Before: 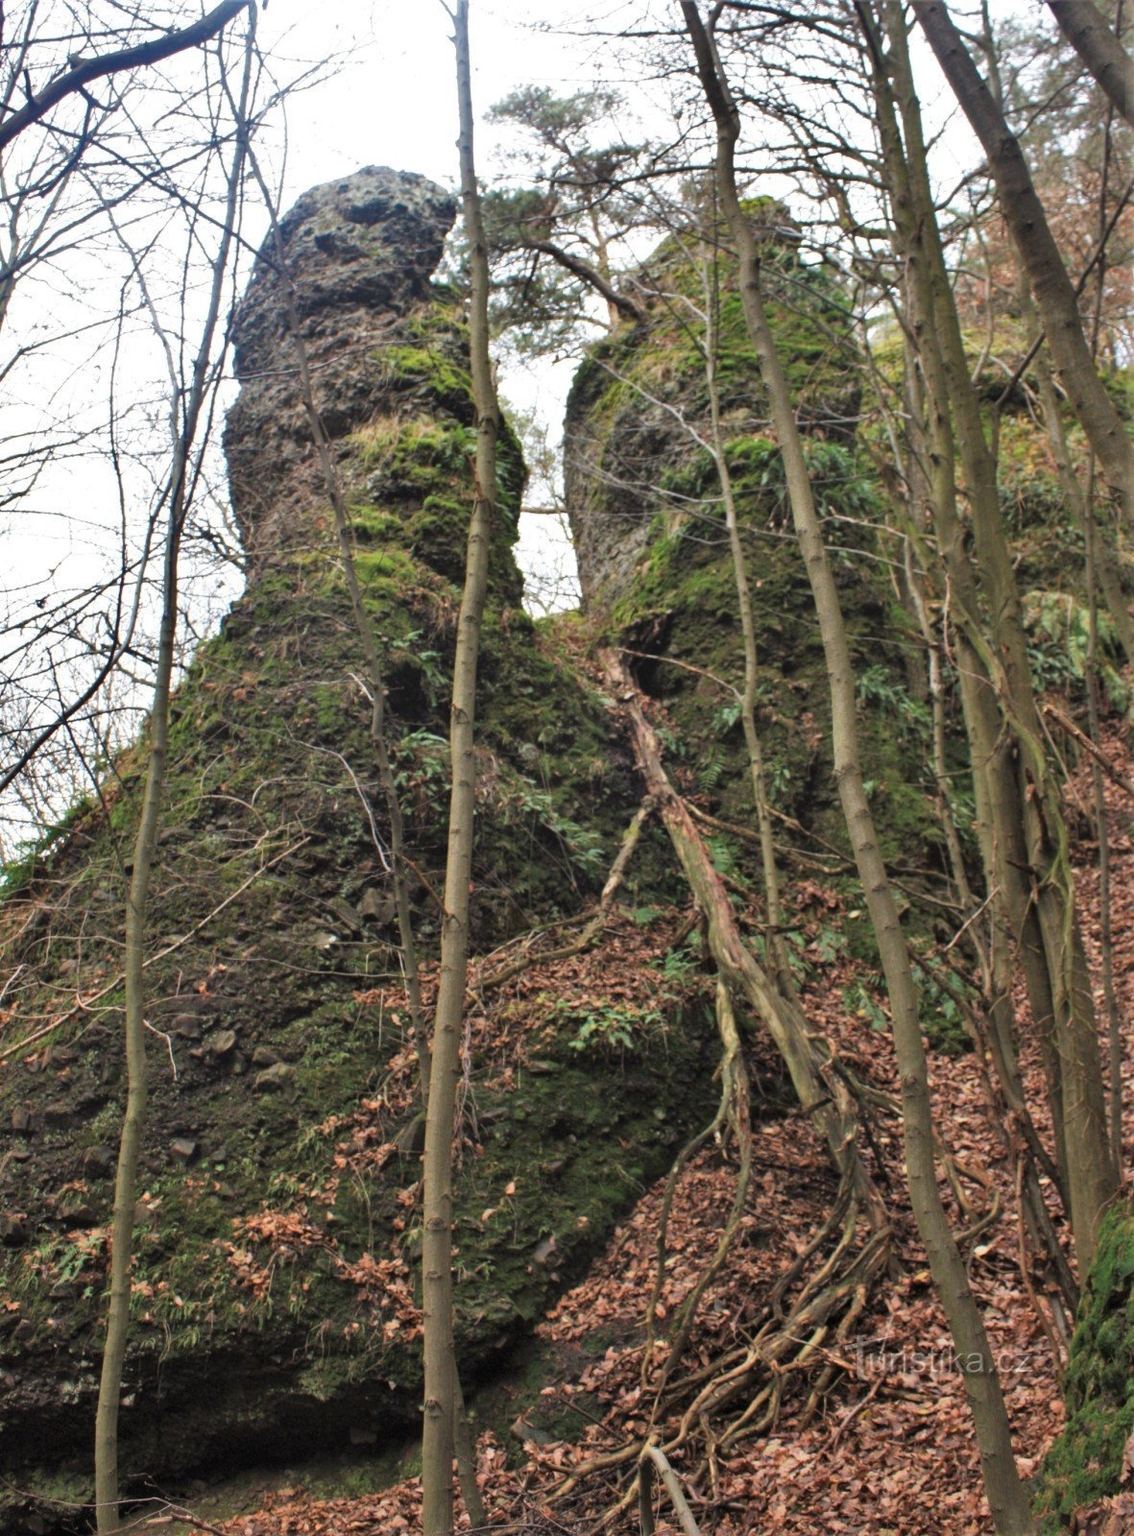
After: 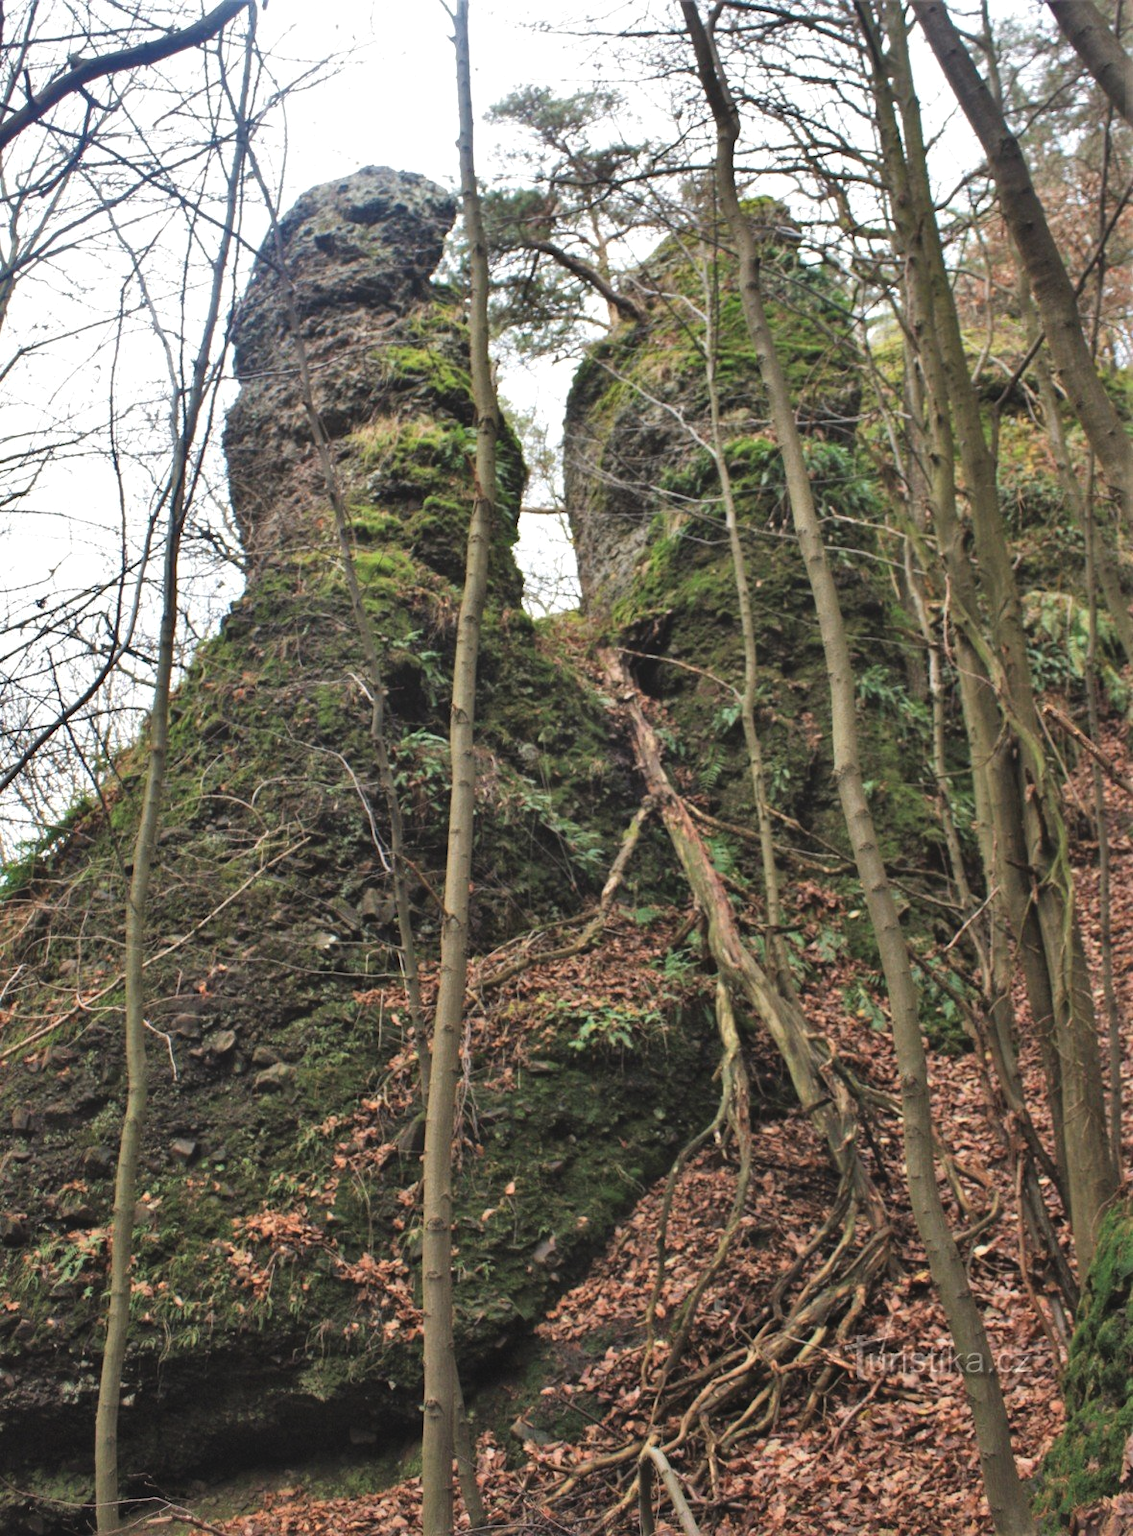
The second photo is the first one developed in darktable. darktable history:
local contrast: mode bilateral grid, contrast 19, coarseness 49, detail 119%, midtone range 0.2
exposure: black level correction -0.008, exposure 0.066 EV, compensate highlight preservation false
